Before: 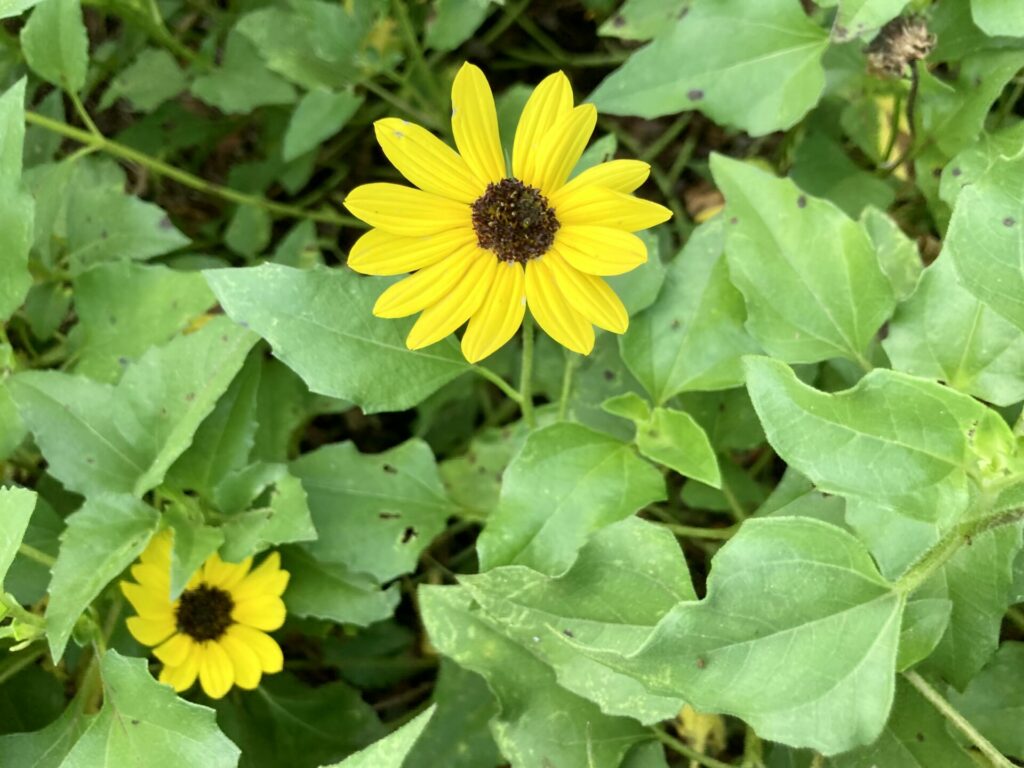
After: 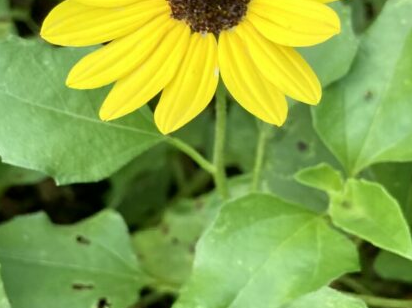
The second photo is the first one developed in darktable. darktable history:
crop: left 30.048%, top 29.843%, right 29.71%, bottom 29.981%
